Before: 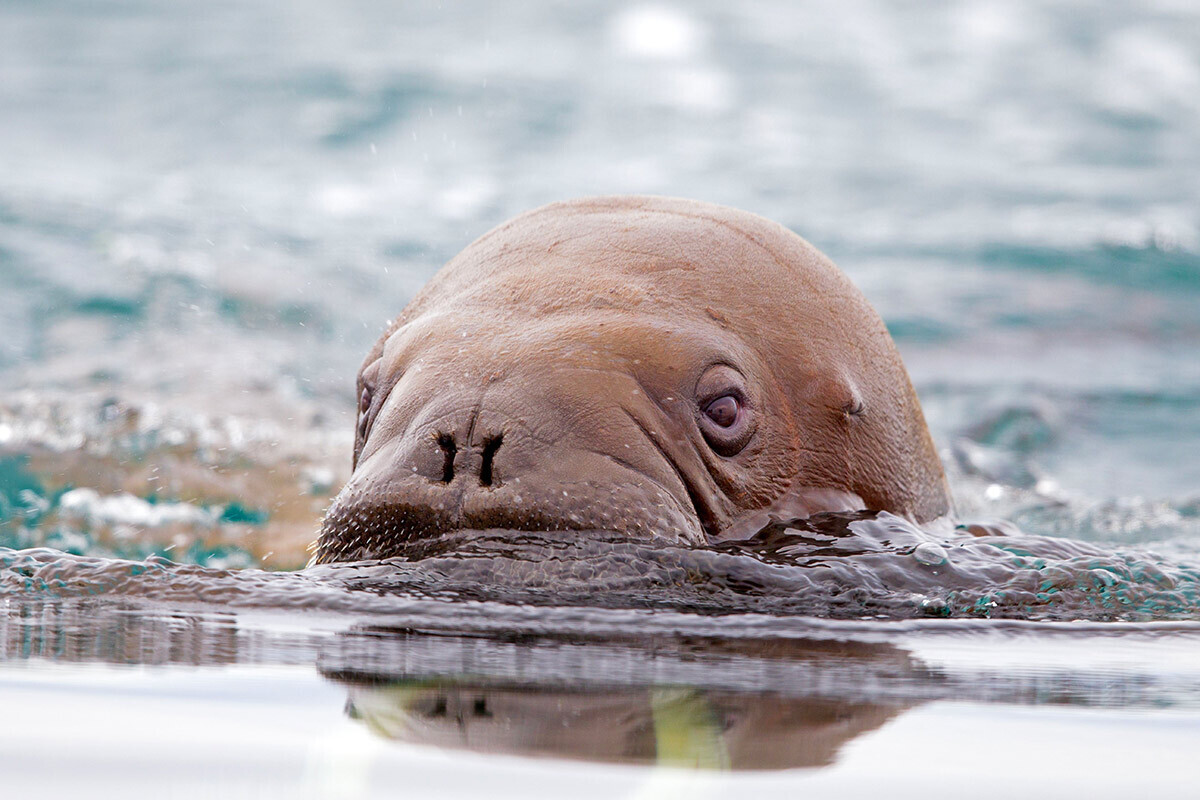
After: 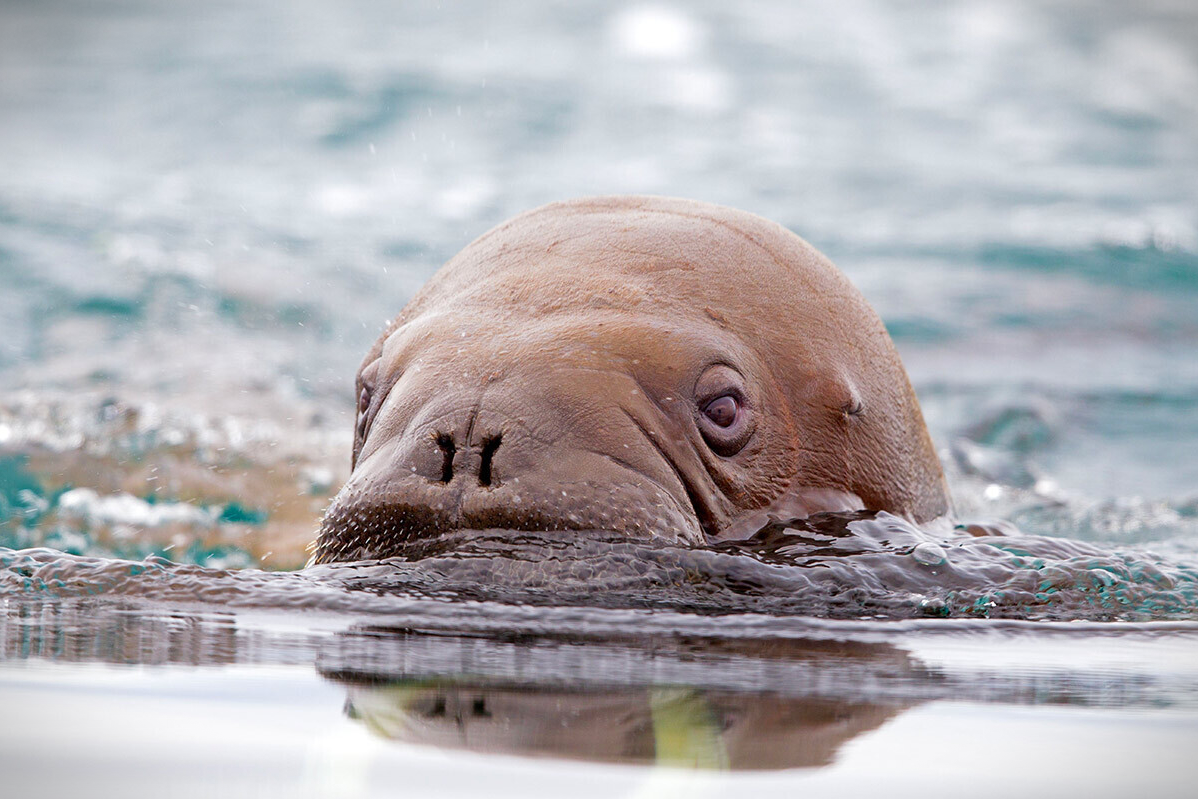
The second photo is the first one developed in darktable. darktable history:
vignetting: fall-off start 100.03%, width/height ratio 1.307, dithering 8-bit output
crop and rotate: left 0.145%, bottom 0.012%
